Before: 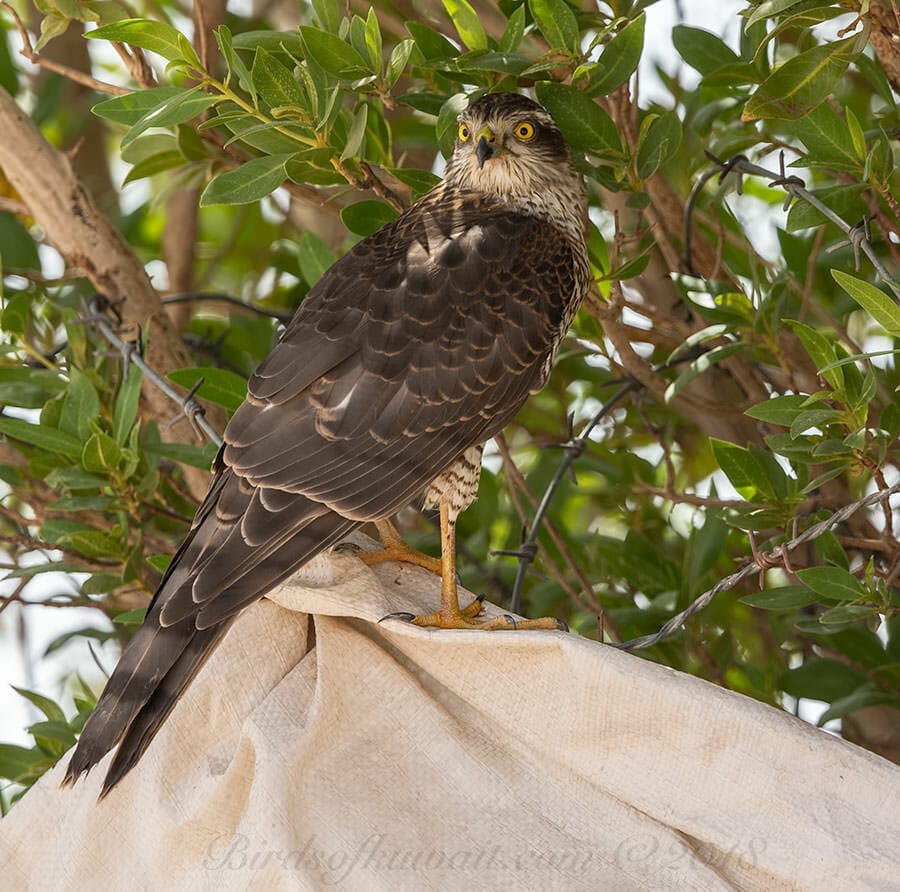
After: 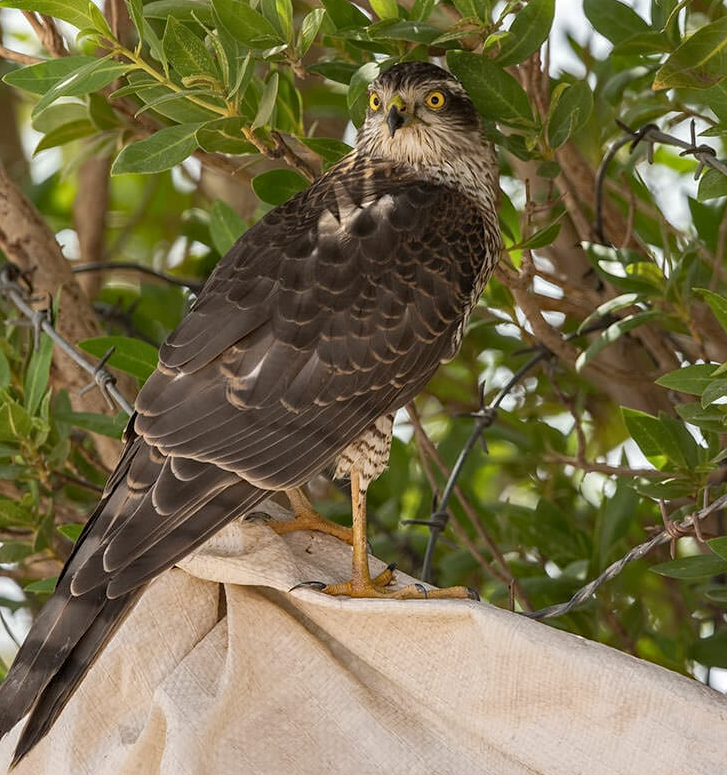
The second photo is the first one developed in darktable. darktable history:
tone equalizer: edges refinement/feathering 500, mask exposure compensation -1.57 EV, preserve details no
color zones: curves: ch1 [(0, 0.469) (0.001, 0.469) (0.12, 0.446) (0.248, 0.469) (0.5, 0.5) (0.748, 0.5) (0.999, 0.469) (1, 0.469)], mix 27.23%
crop: left 9.967%, top 3.582%, right 9.213%, bottom 9.429%
haze removal: compatibility mode true, adaptive false
